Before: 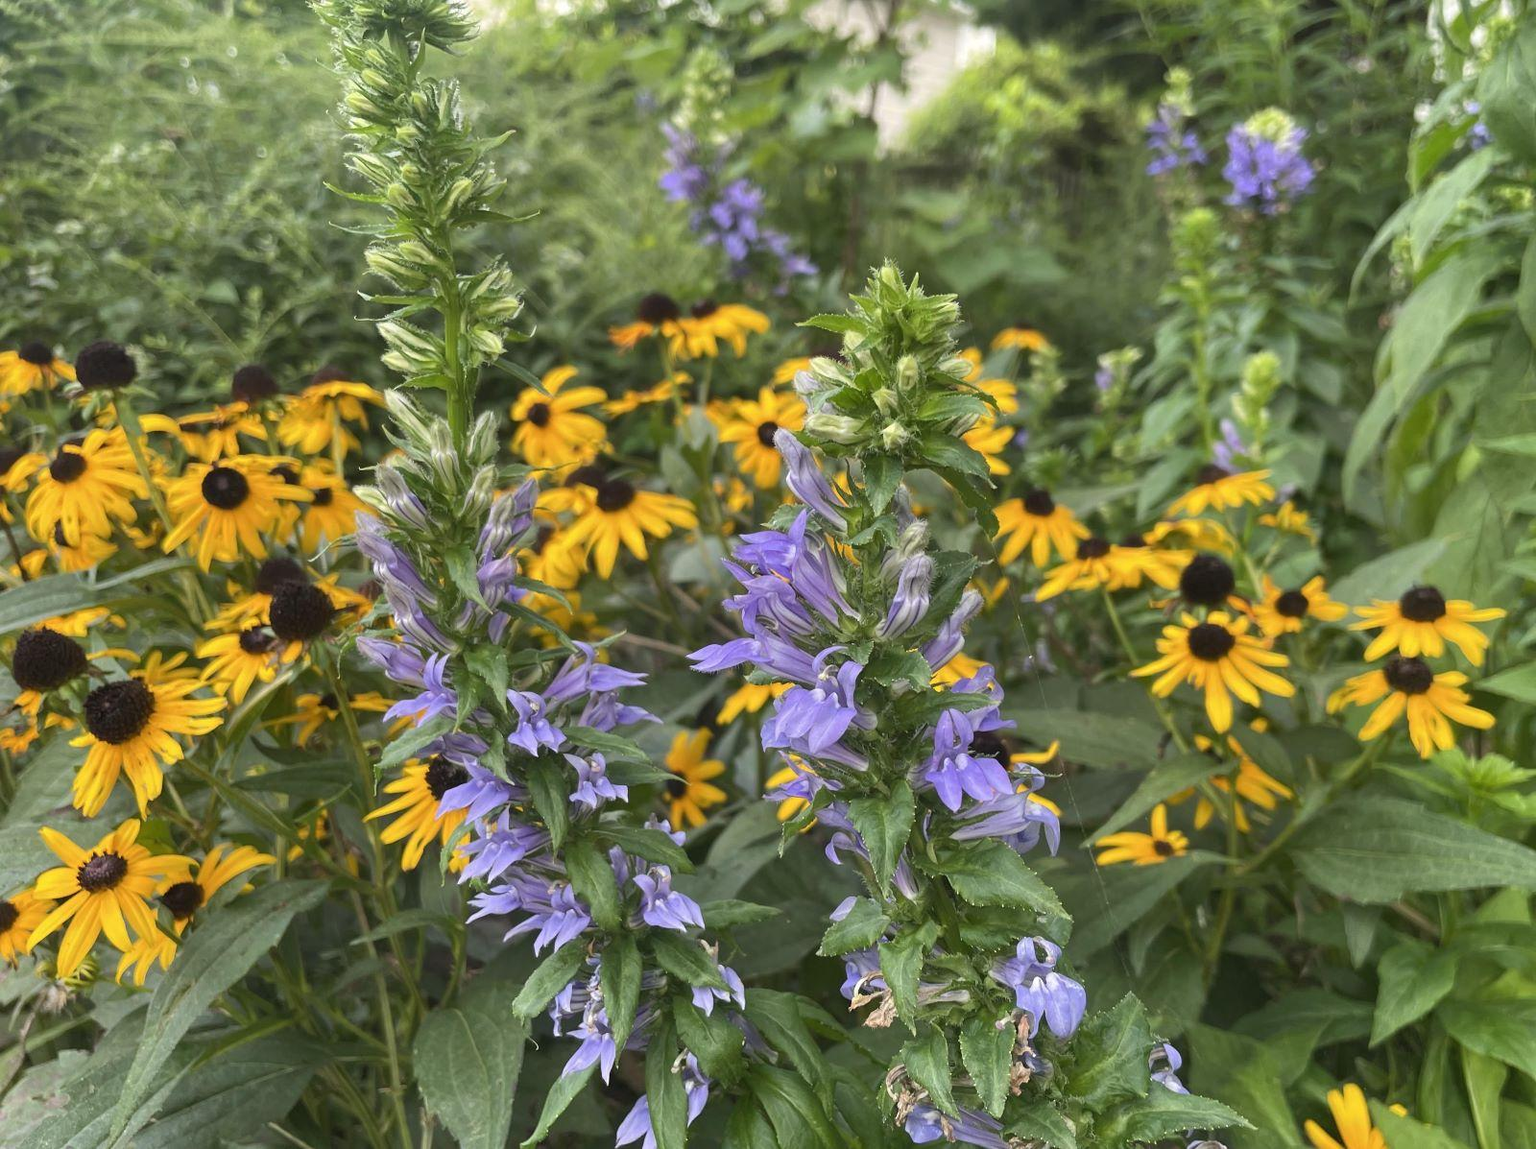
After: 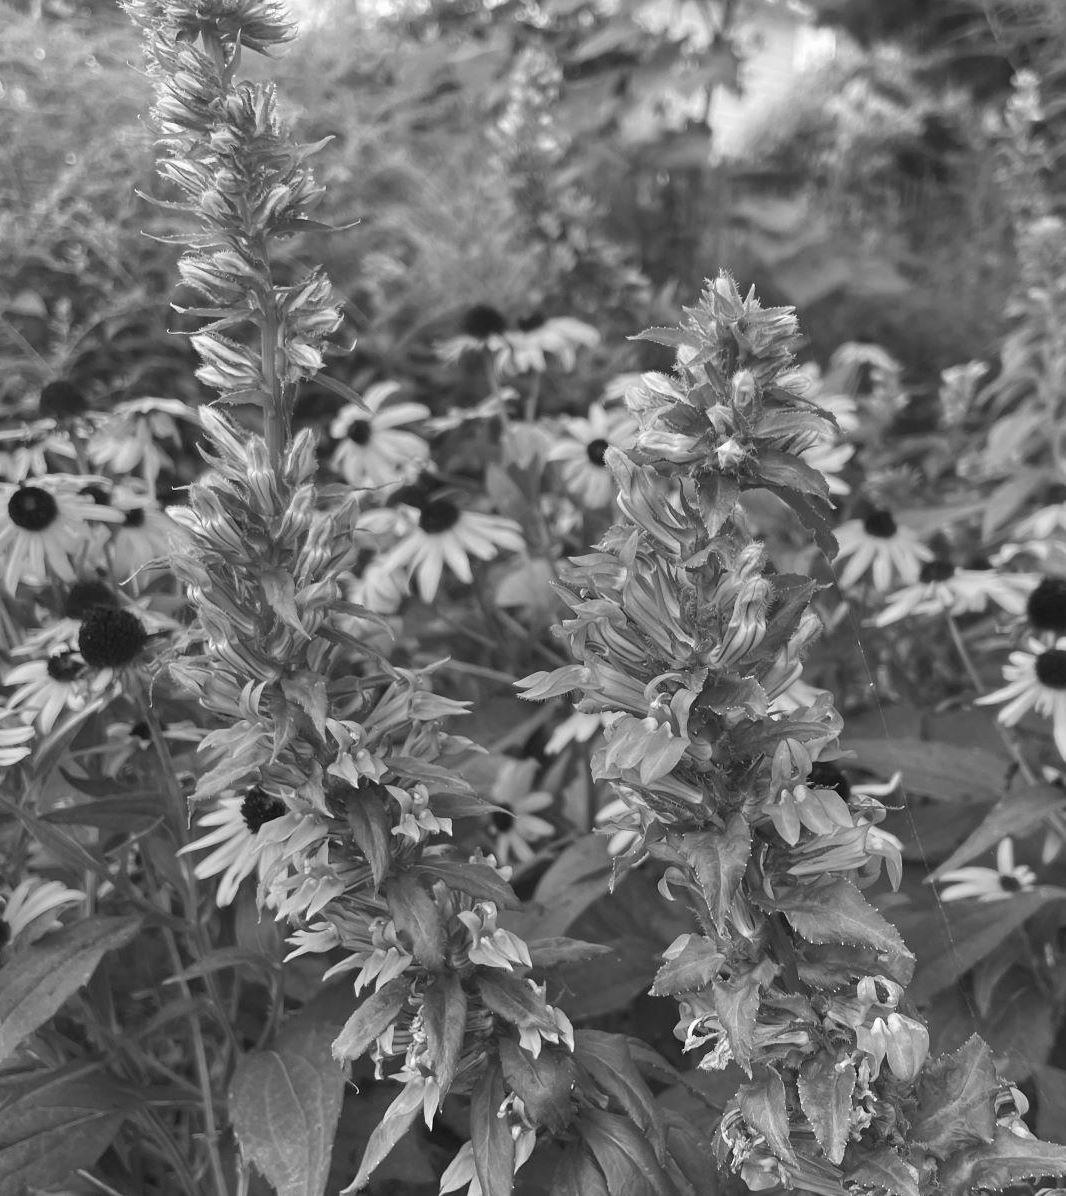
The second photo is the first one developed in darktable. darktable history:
monochrome: on, module defaults
crop and rotate: left 12.648%, right 20.685%
